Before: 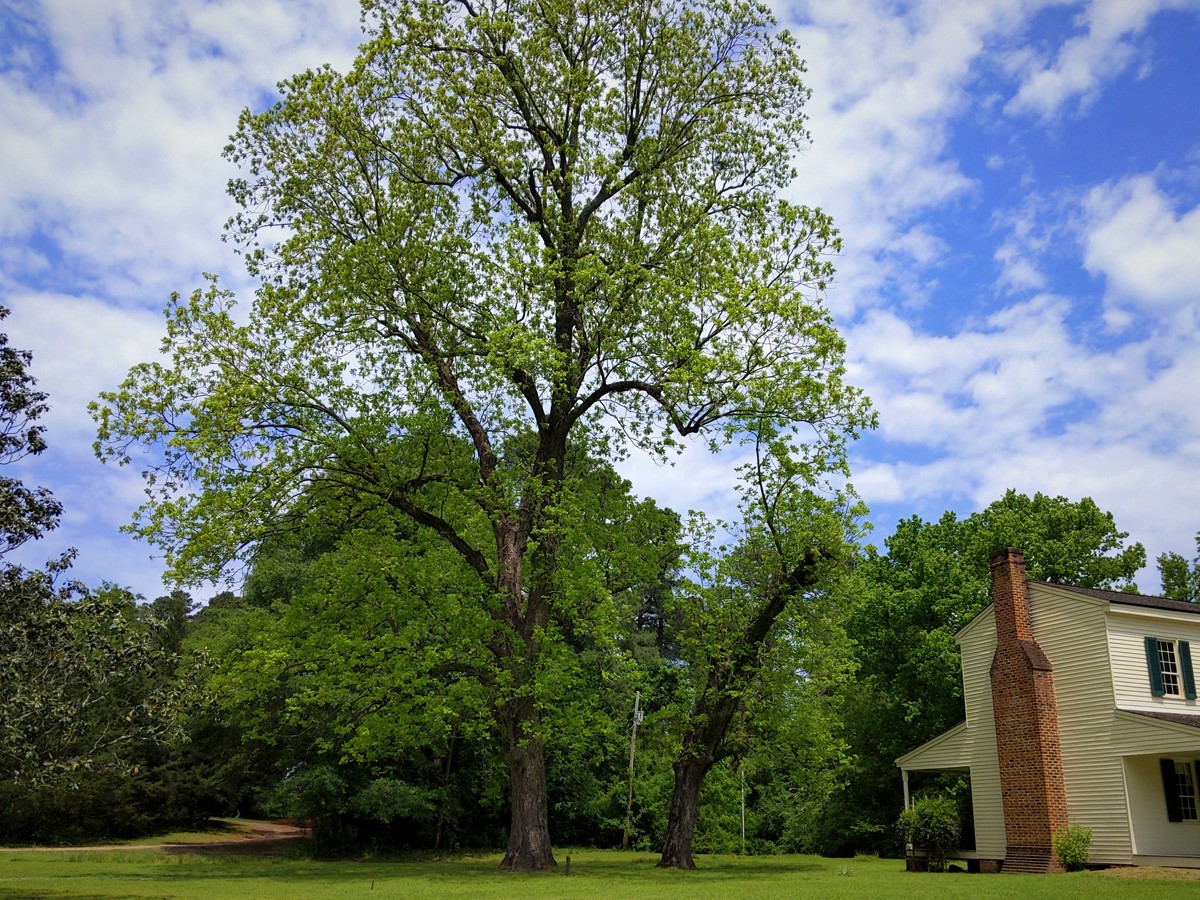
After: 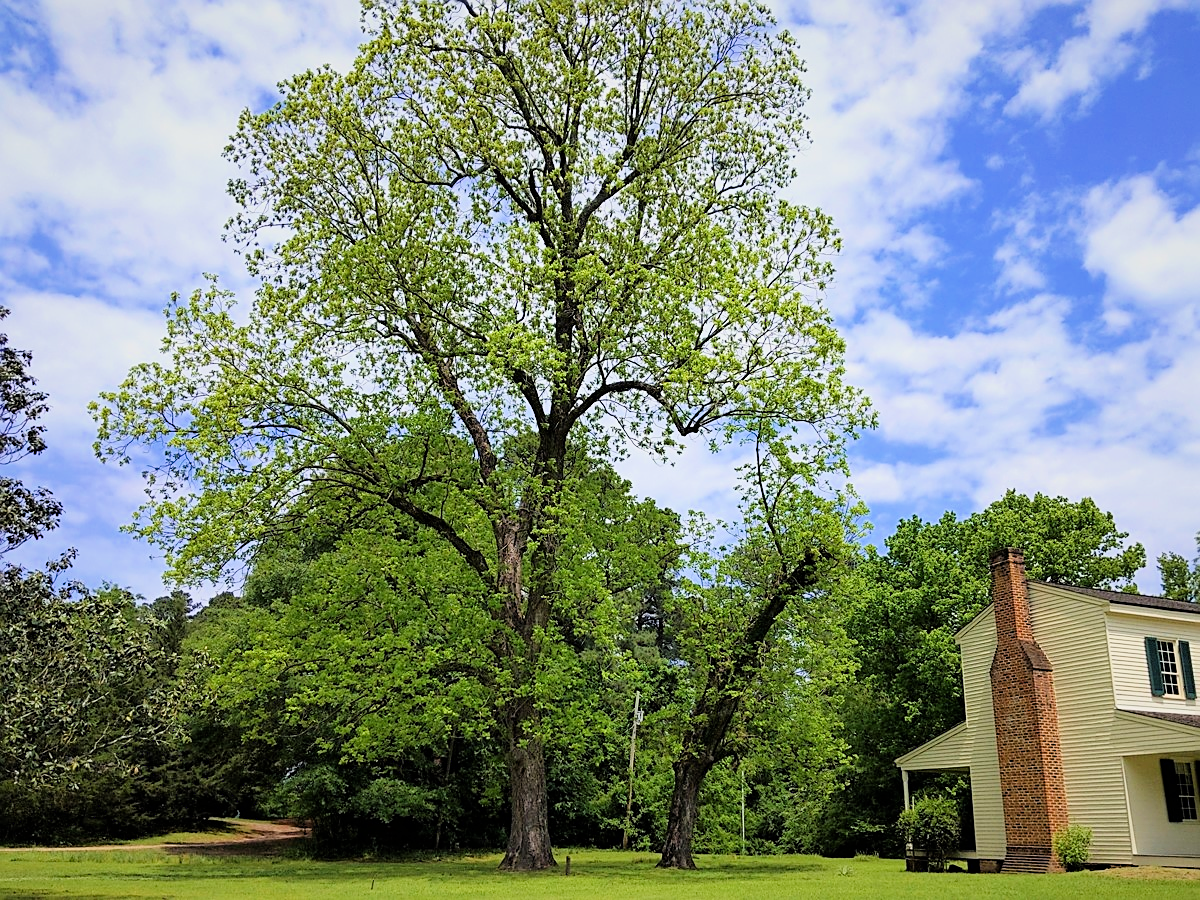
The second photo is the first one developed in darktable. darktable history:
filmic rgb: black relative exposure -7.65 EV, white relative exposure 4.56 EV, hardness 3.61, color science v6 (2022)
exposure: black level correction 0, exposure 1.001 EV, compensate highlight preservation false
sharpen: on, module defaults
